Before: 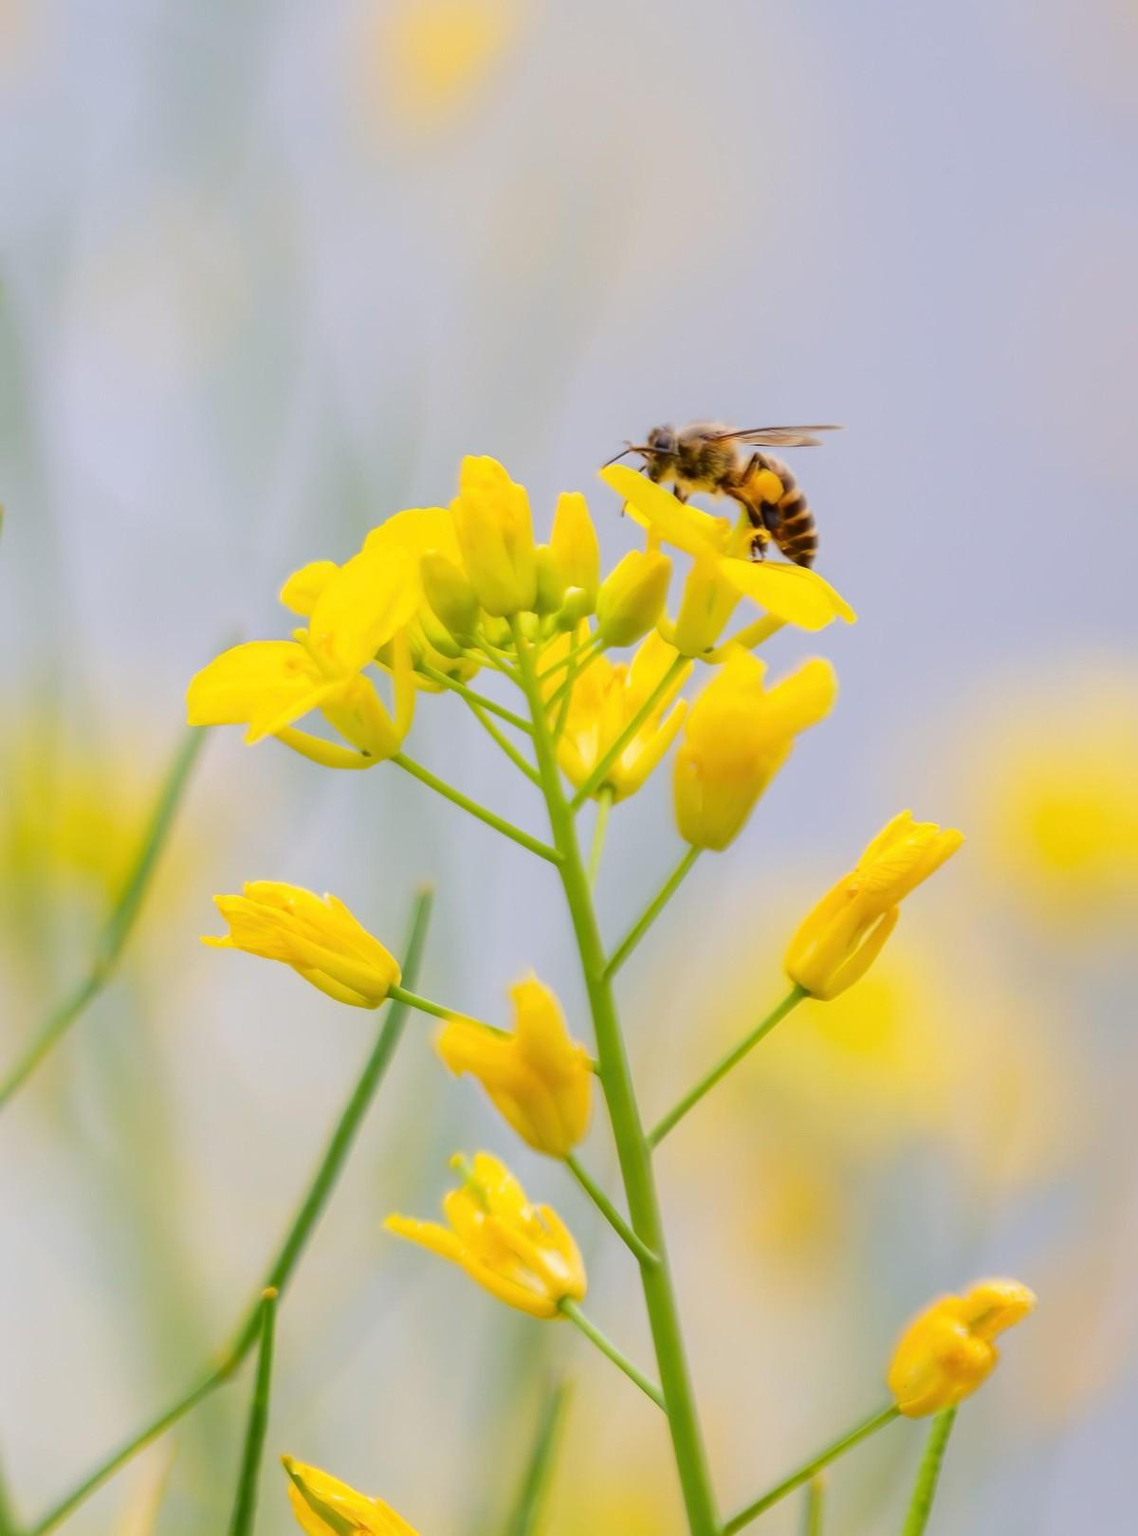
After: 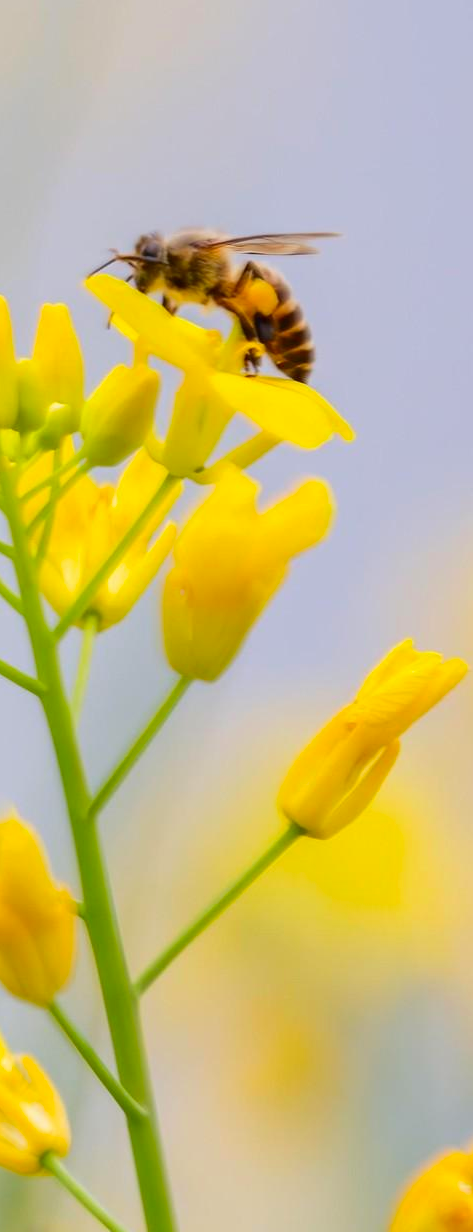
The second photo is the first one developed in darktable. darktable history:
contrast brightness saturation: contrast 0.04, saturation 0.16
crop: left 45.721%, top 13.393%, right 14.118%, bottom 10.01%
